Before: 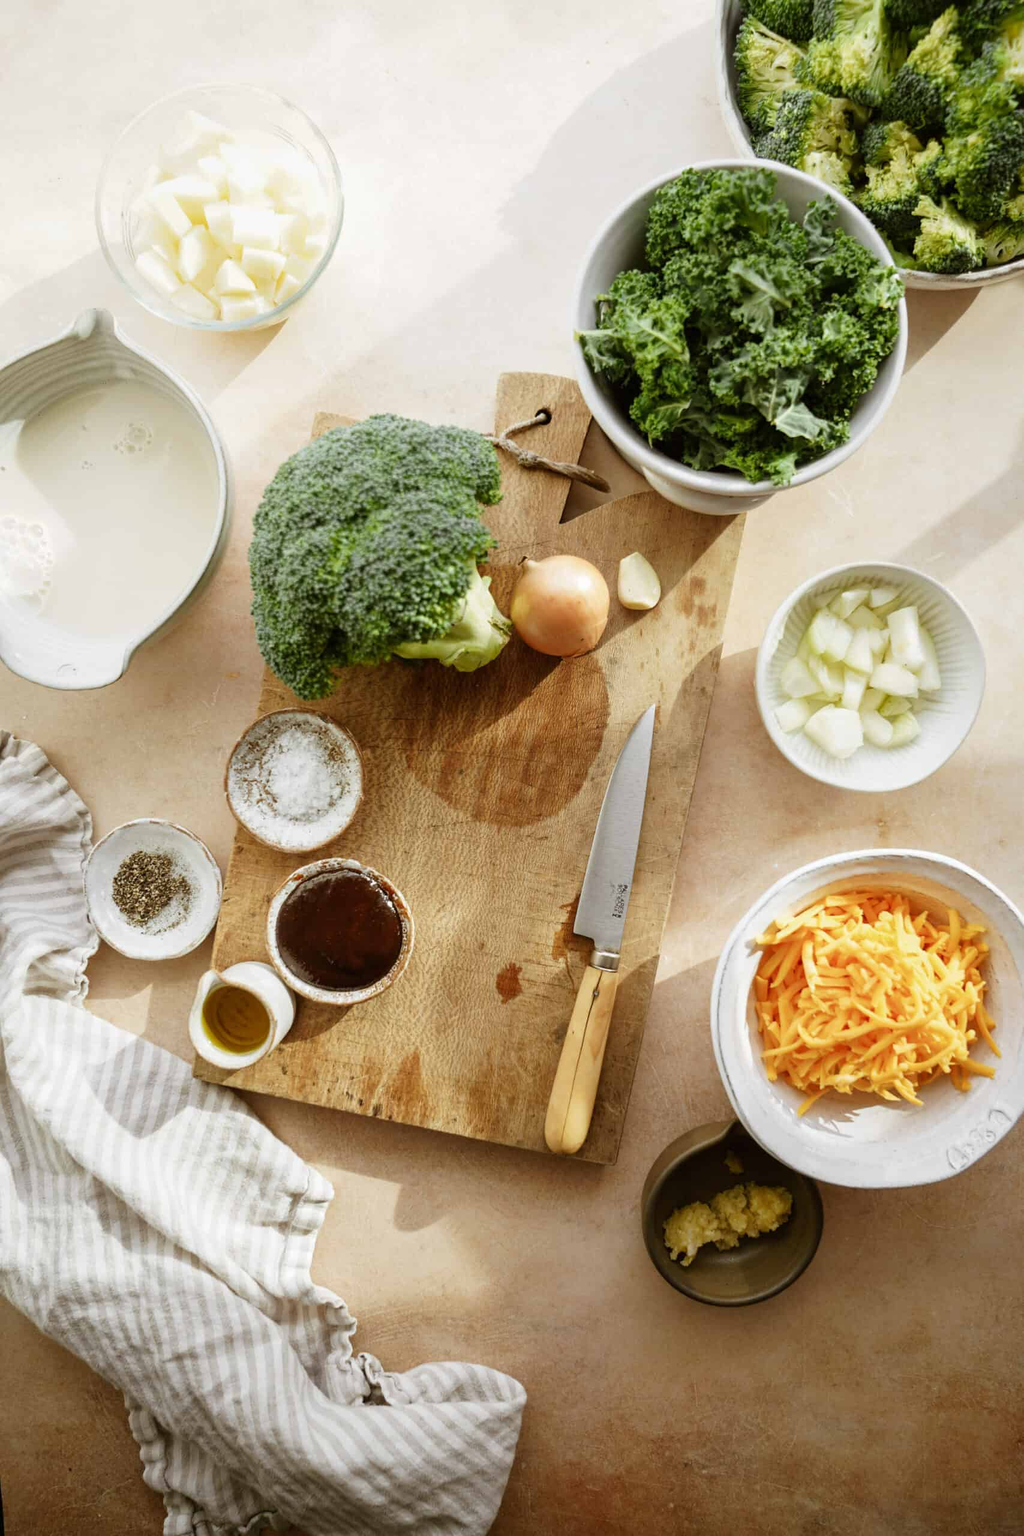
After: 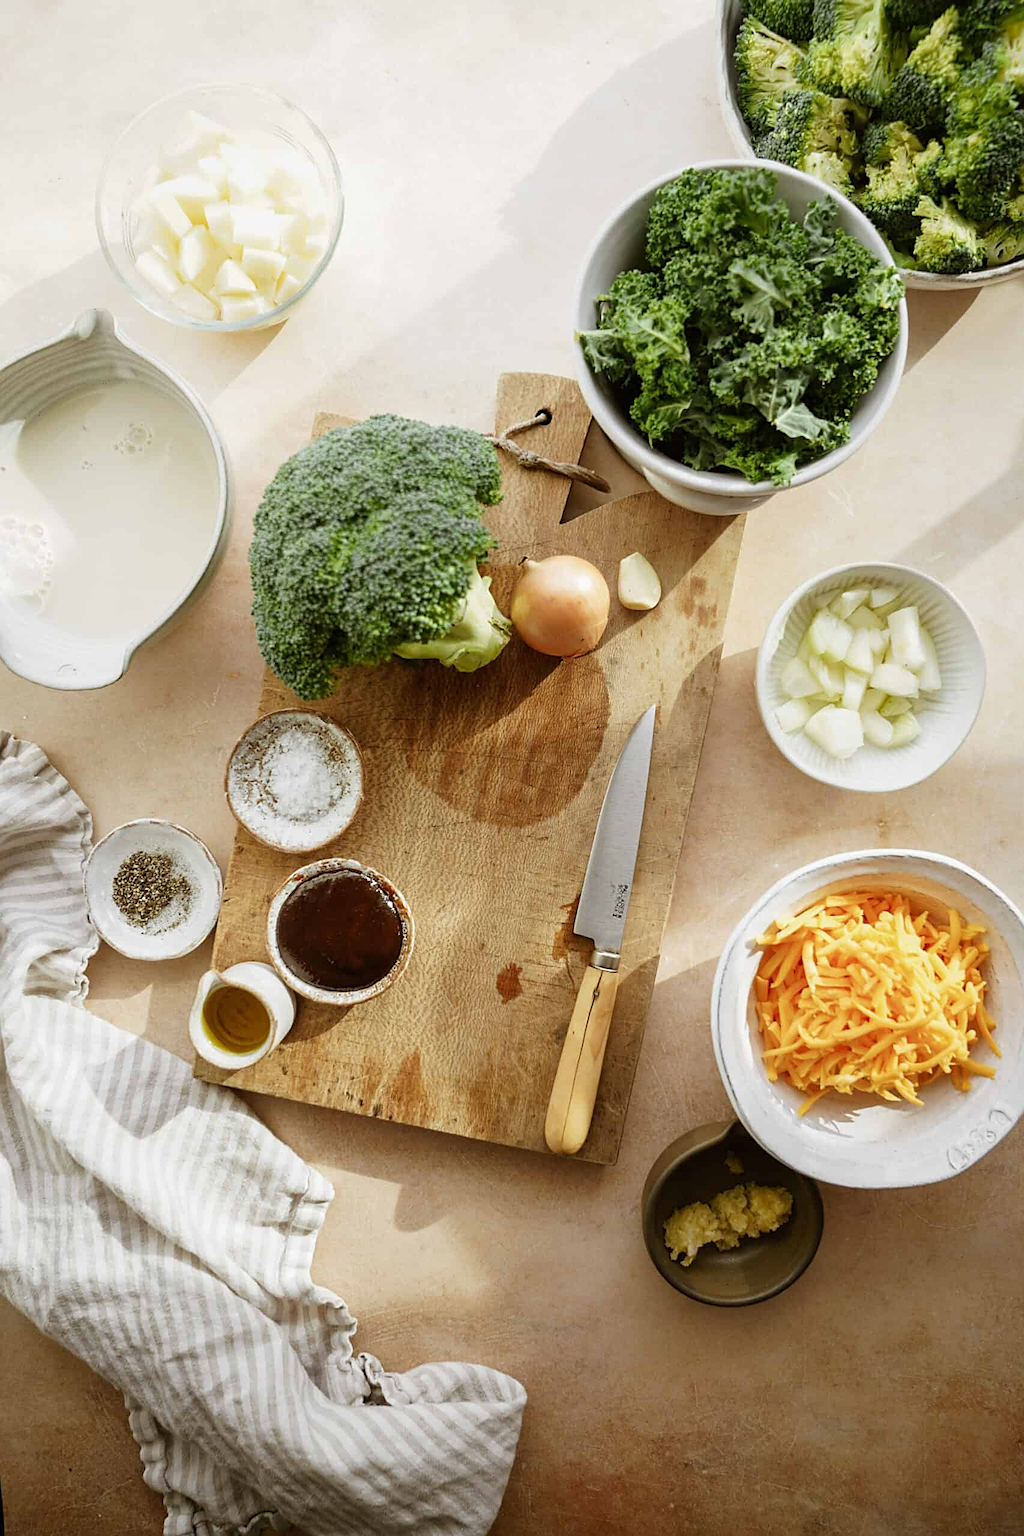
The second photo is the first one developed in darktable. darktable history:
exposure: exposure -0.041 EV, compensate highlight preservation false
sharpen: on, module defaults
